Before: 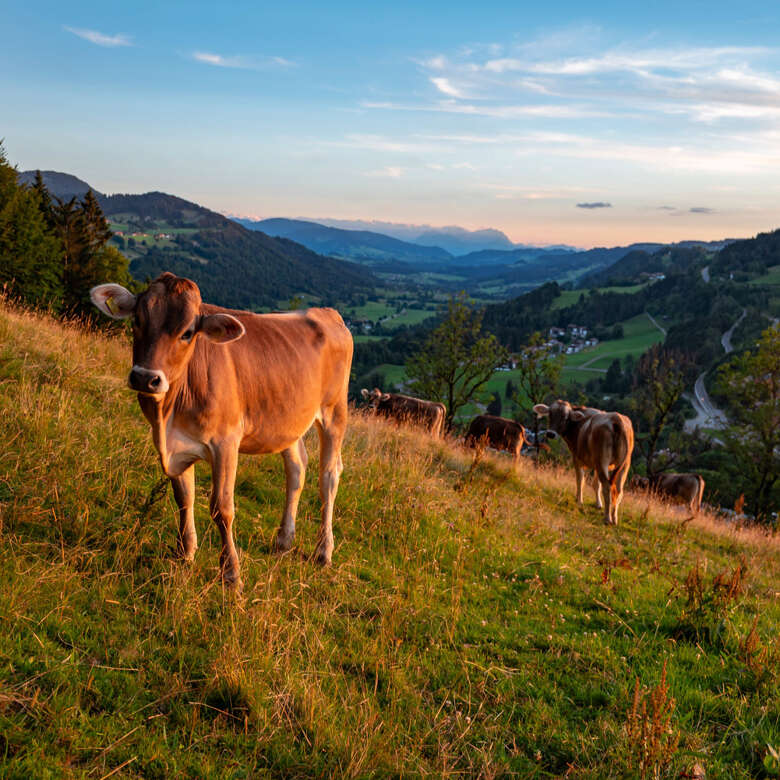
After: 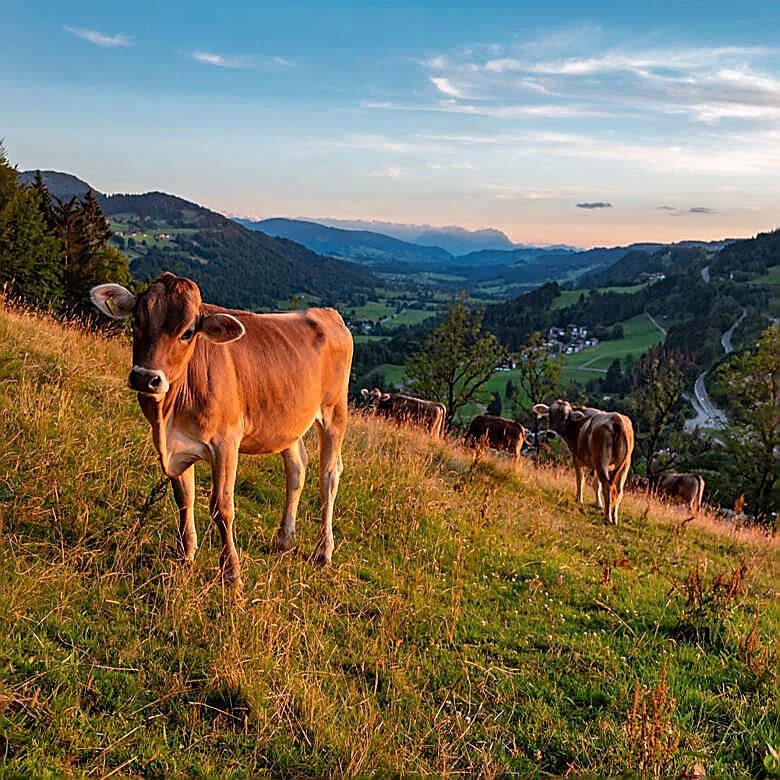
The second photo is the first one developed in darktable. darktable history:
color zones: curves: ch0 [(0, 0.5) (0.143, 0.5) (0.286, 0.5) (0.429, 0.5) (0.571, 0.5) (0.714, 0.476) (0.857, 0.5) (1, 0.5)]; ch2 [(0, 0.5) (0.143, 0.5) (0.286, 0.5) (0.429, 0.5) (0.571, 0.5) (0.714, 0.487) (0.857, 0.5) (1, 0.5)]
sharpen: radius 1.4, amount 1.25, threshold 0.7
shadows and highlights: soften with gaussian
